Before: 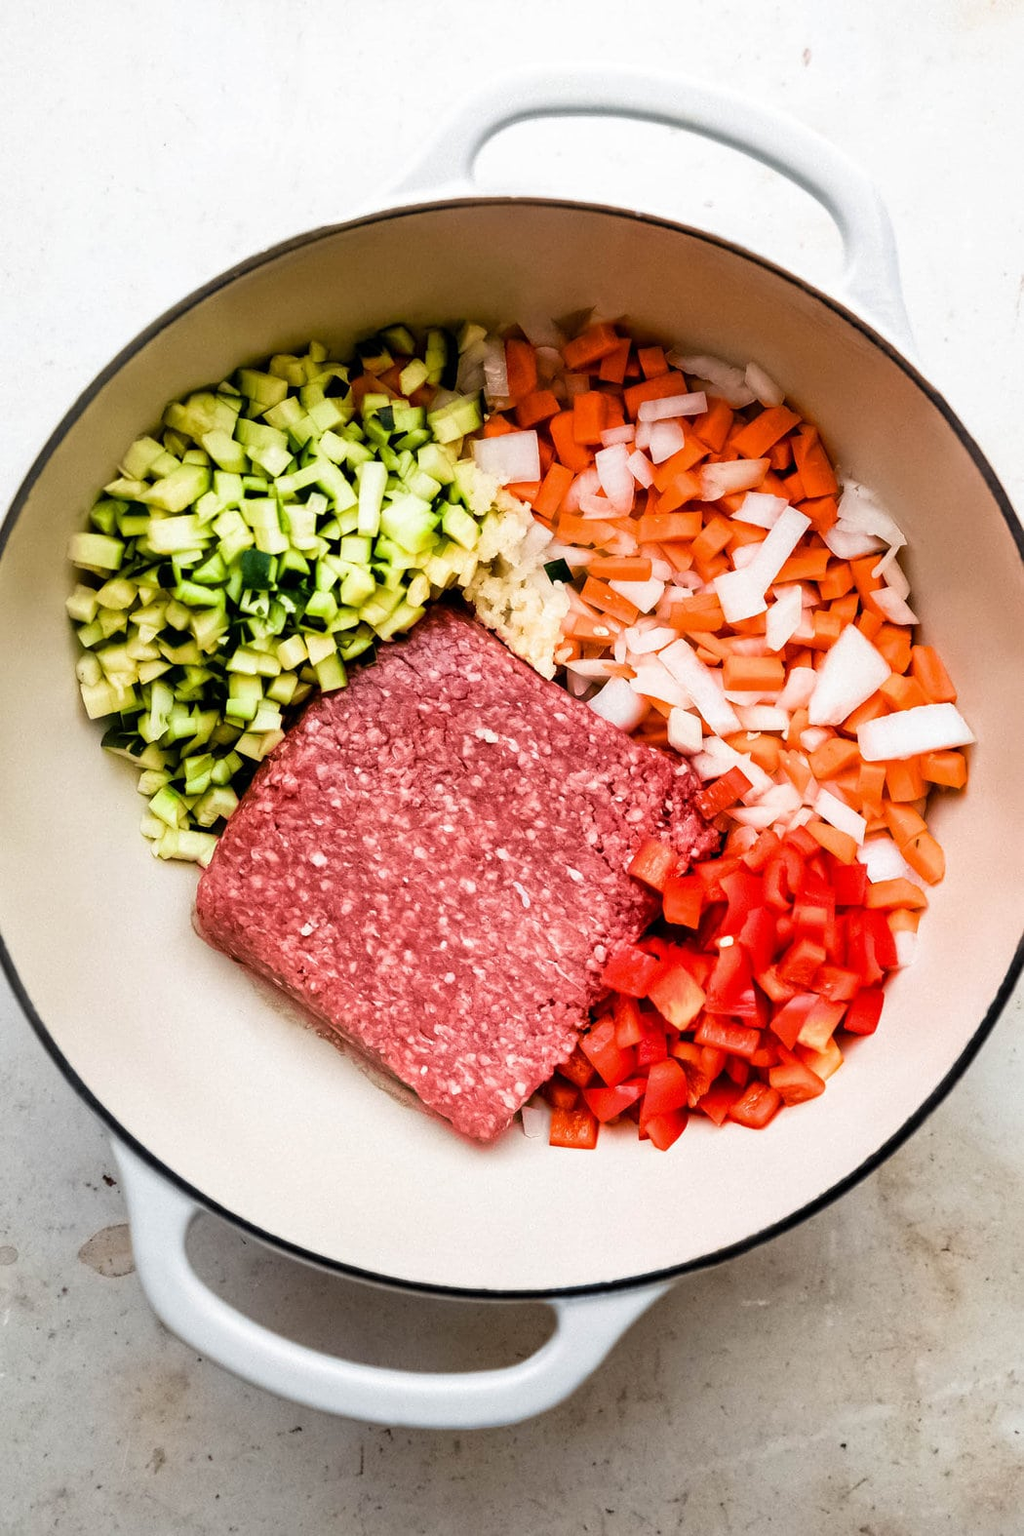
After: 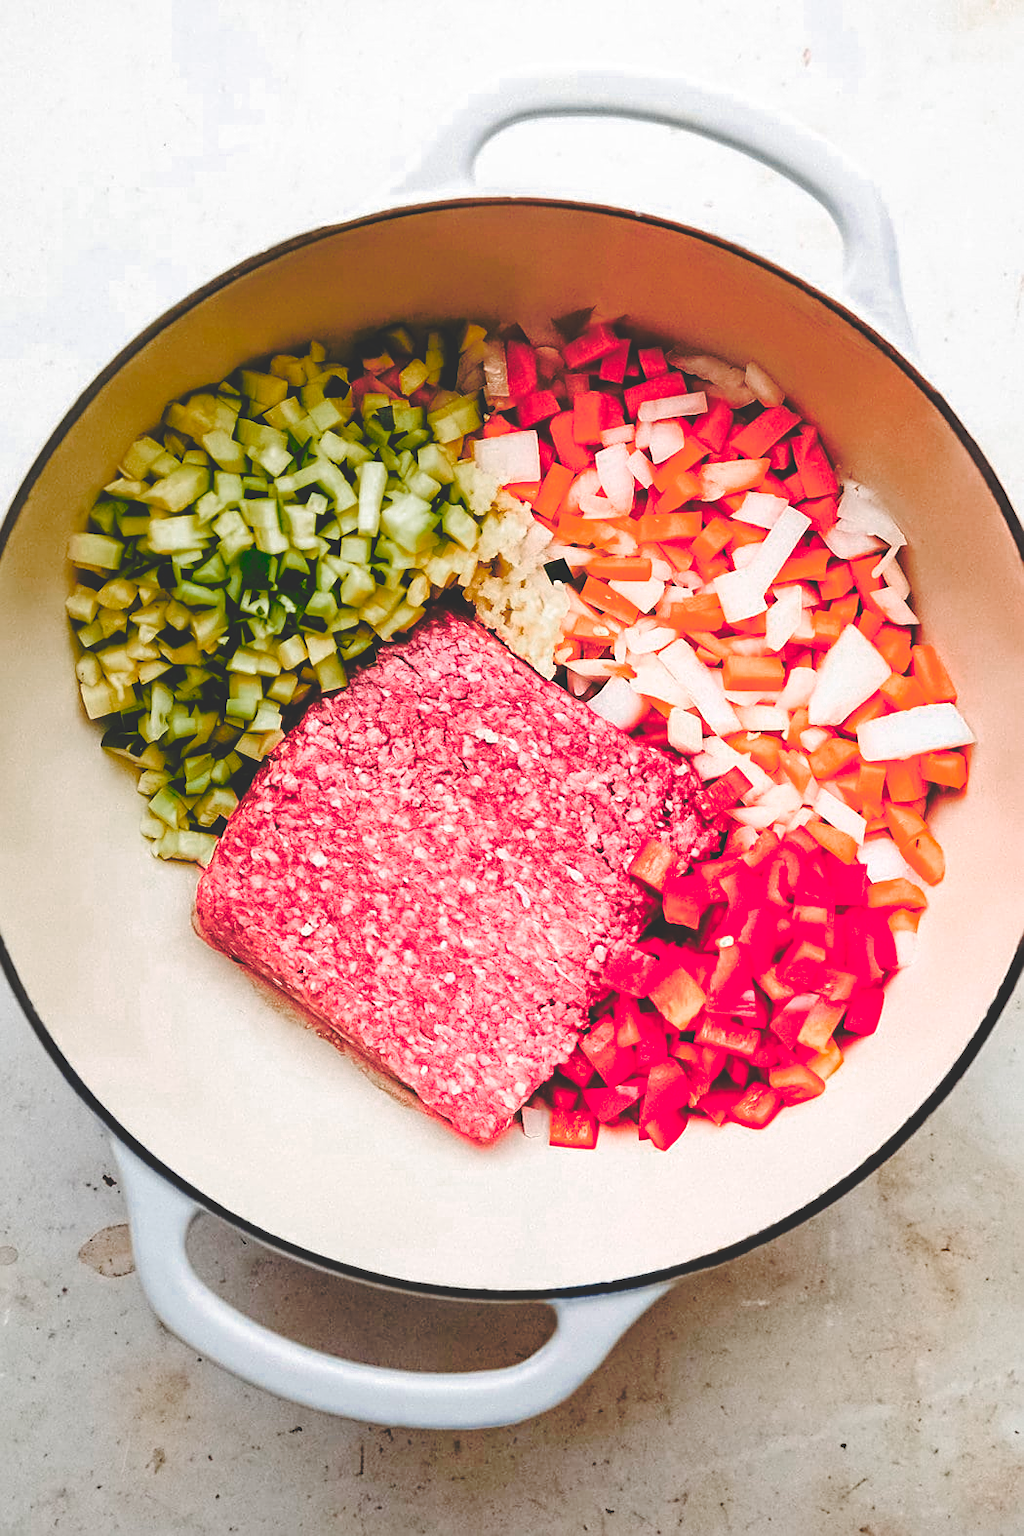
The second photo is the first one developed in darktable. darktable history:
base curve: curves: ch0 [(0, 0.024) (0.055, 0.065) (0.121, 0.166) (0.236, 0.319) (0.693, 0.726) (1, 1)], preserve colors none
color zones: curves: ch0 [(0, 0.553) (0.123, 0.58) (0.23, 0.419) (0.468, 0.155) (0.605, 0.132) (0.723, 0.063) (0.833, 0.172) (0.921, 0.468)]; ch1 [(0.025, 0.645) (0.229, 0.584) (0.326, 0.551) (0.537, 0.446) (0.599, 0.911) (0.708, 1) (0.805, 0.944)]; ch2 [(0.086, 0.468) (0.254, 0.464) (0.638, 0.564) (0.702, 0.592) (0.768, 0.564)]
sharpen: on, module defaults
haze removal: strength 0.29, distance 0.25, compatibility mode true, adaptive false
